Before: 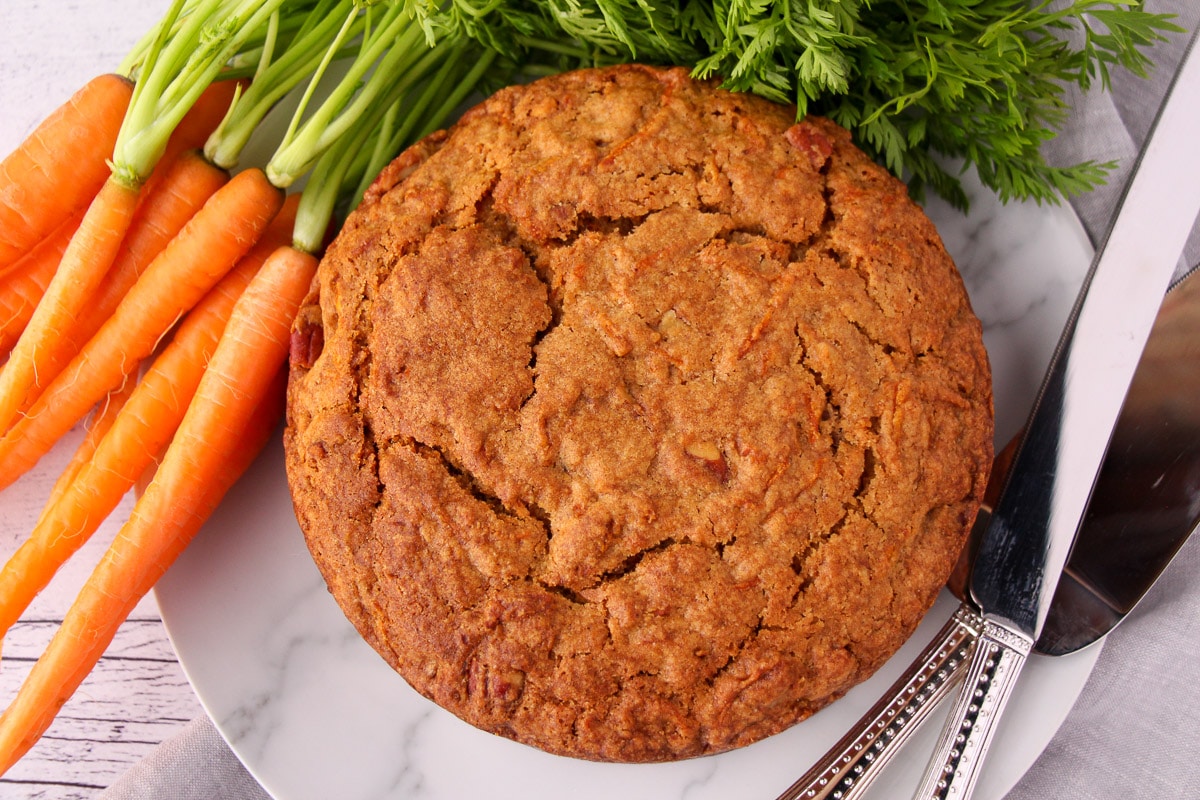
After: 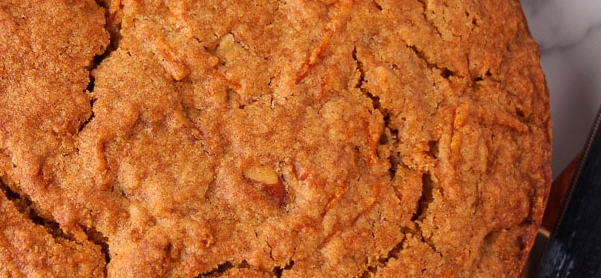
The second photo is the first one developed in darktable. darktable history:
crop: left 36.883%, top 34.502%, right 12.978%, bottom 30.702%
